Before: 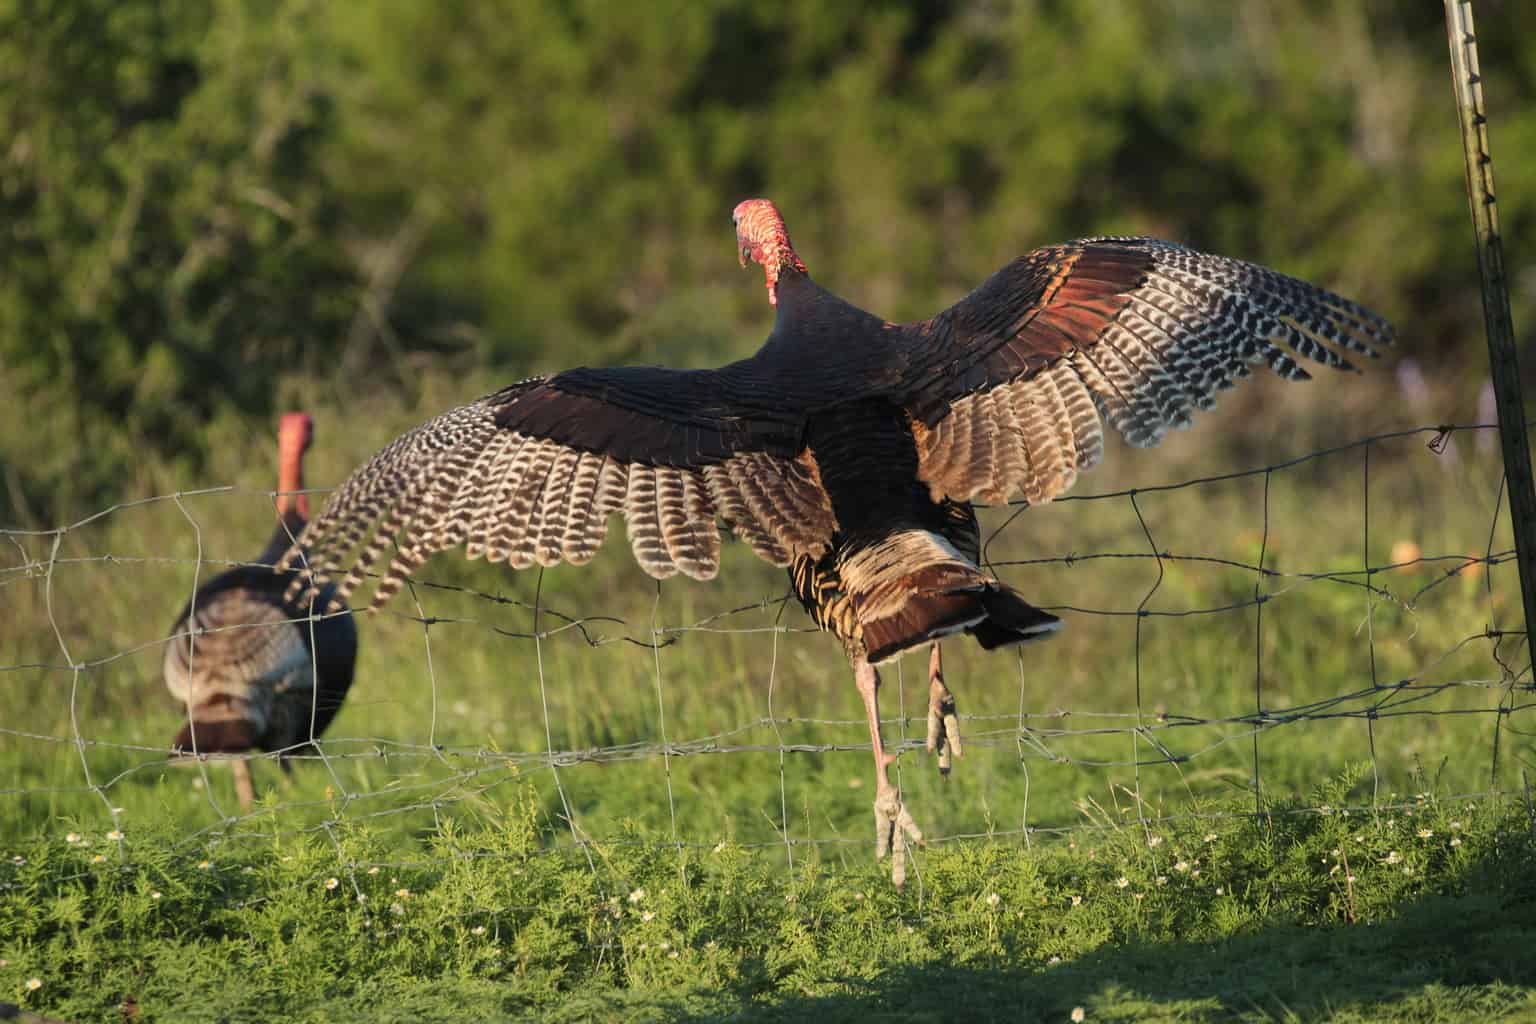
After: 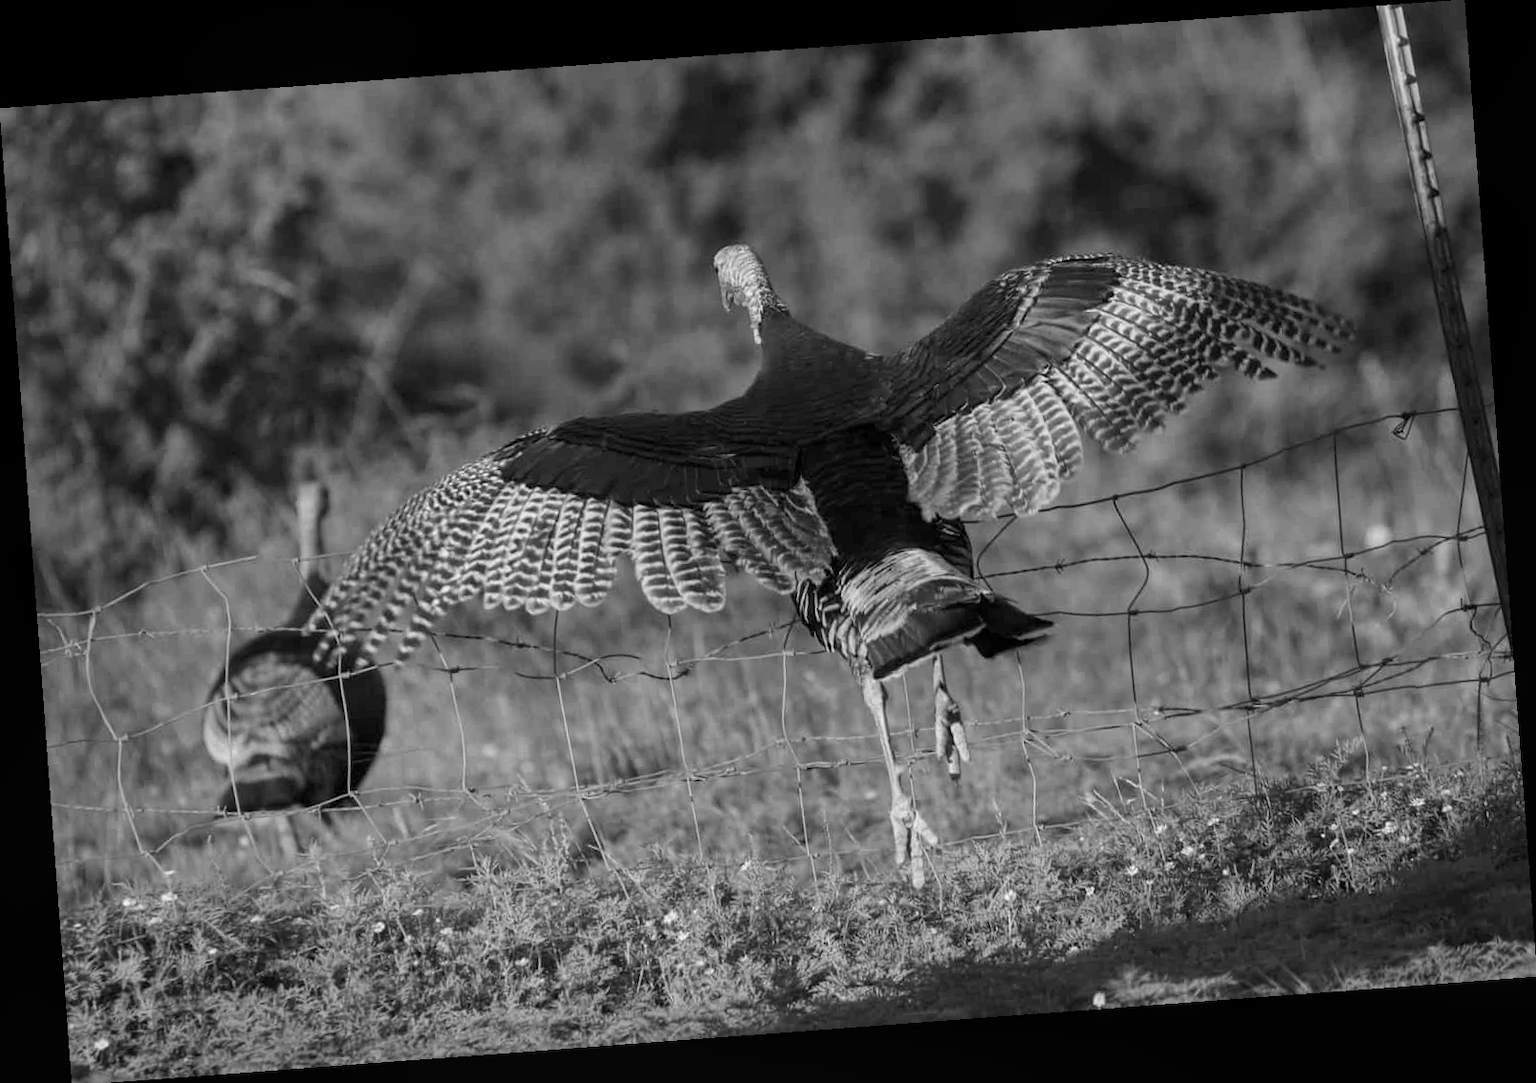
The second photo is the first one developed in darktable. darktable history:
monochrome: a -3.63, b -0.465
rotate and perspective: rotation -4.25°, automatic cropping off
levels: levels [0.016, 0.5, 0.996]
local contrast: detail 110%
